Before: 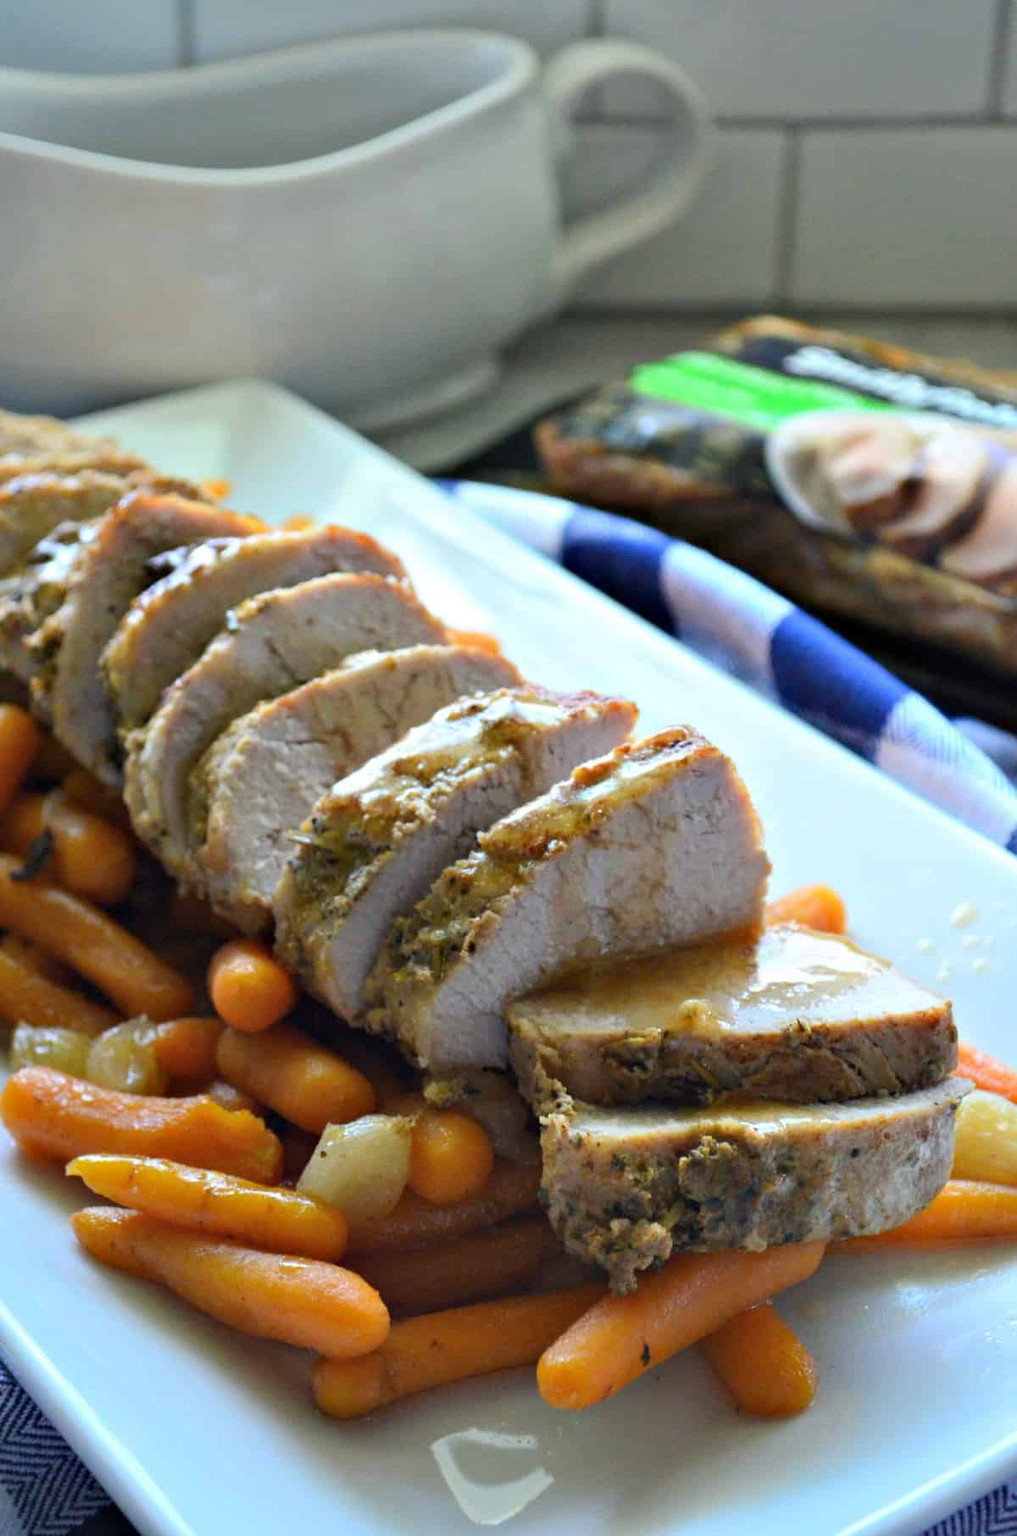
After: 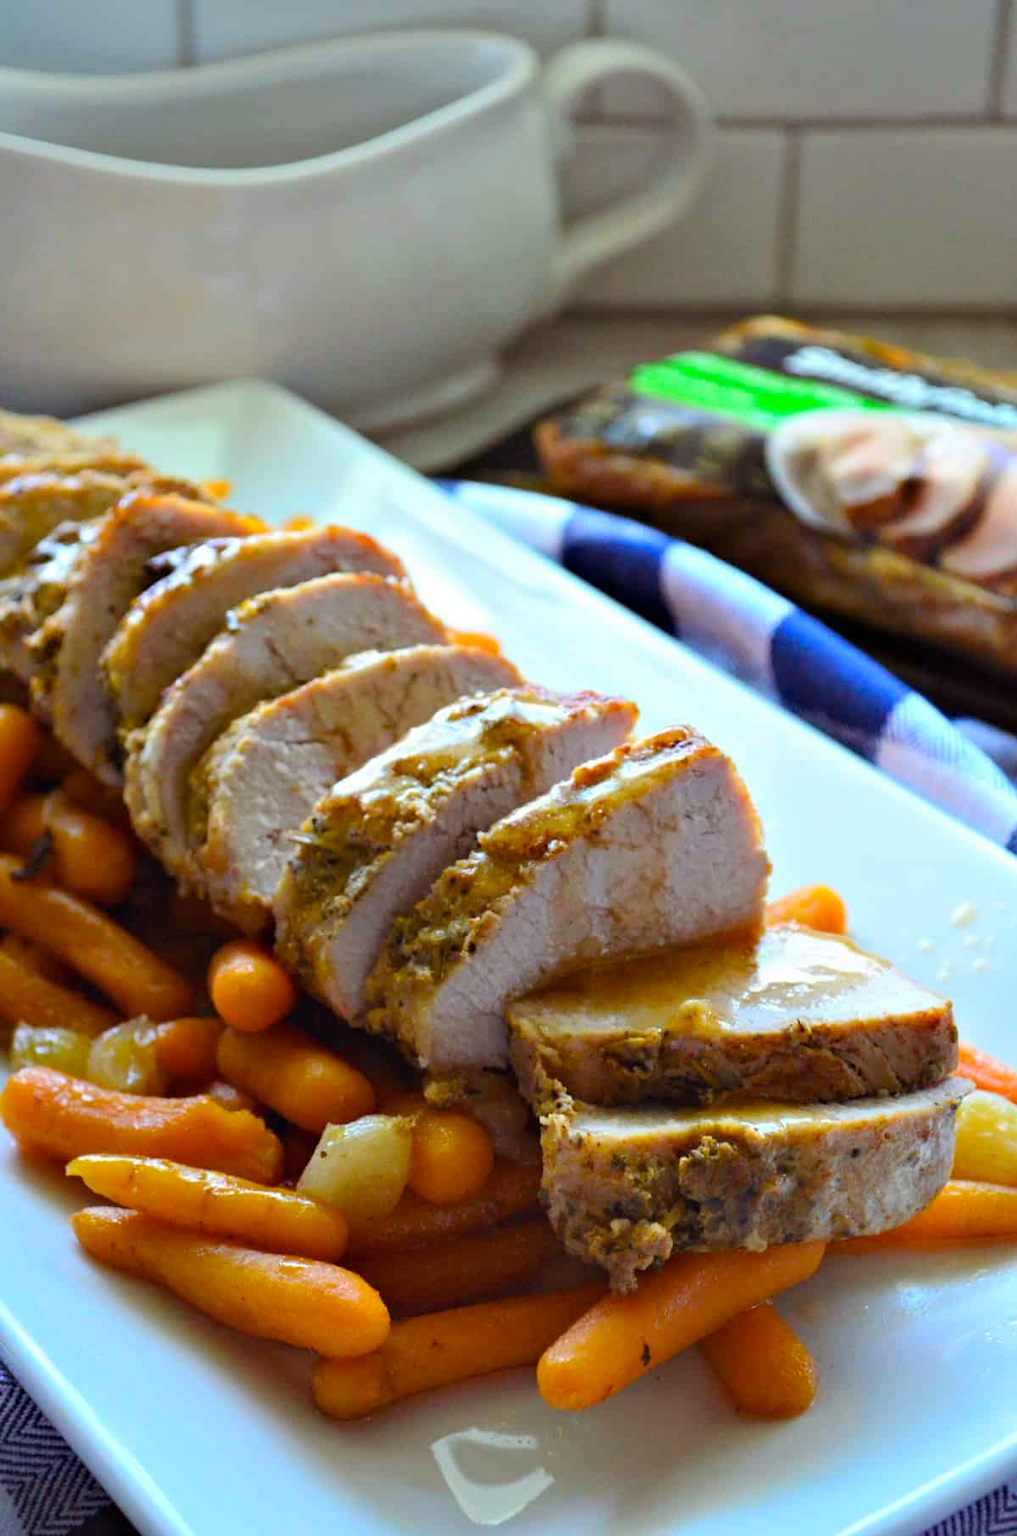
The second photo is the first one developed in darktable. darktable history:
color balance rgb: shadows lift › chroma 9.667%, shadows lift › hue 44.56°, perceptual saturation grading › global saturation 30.773%
